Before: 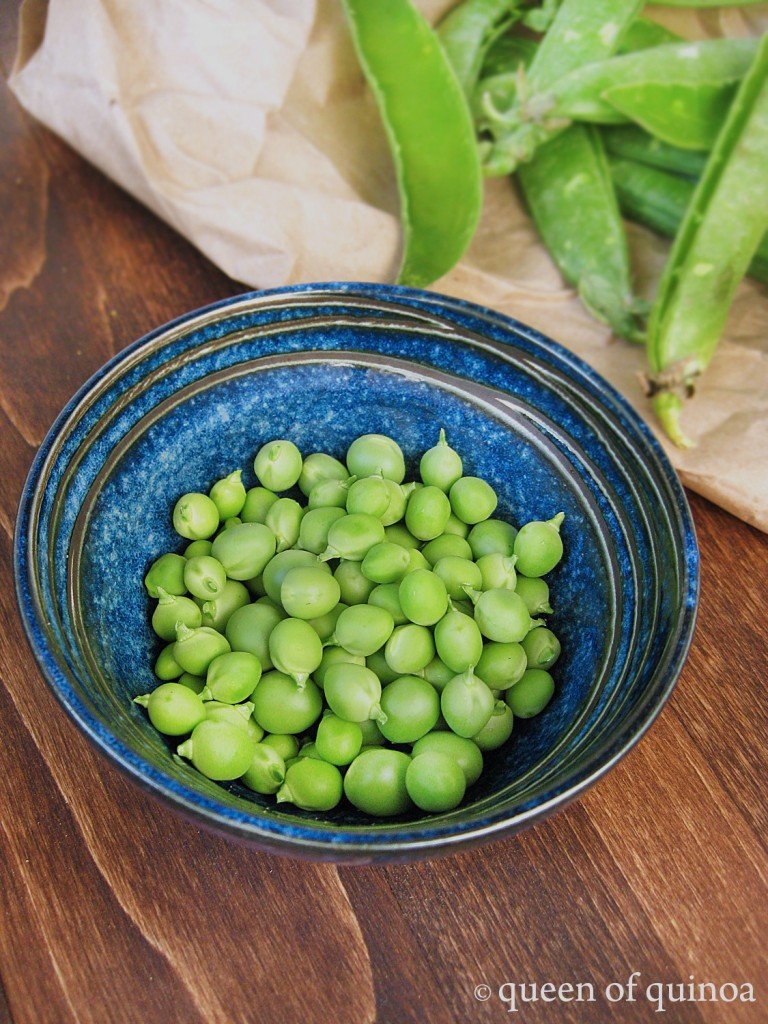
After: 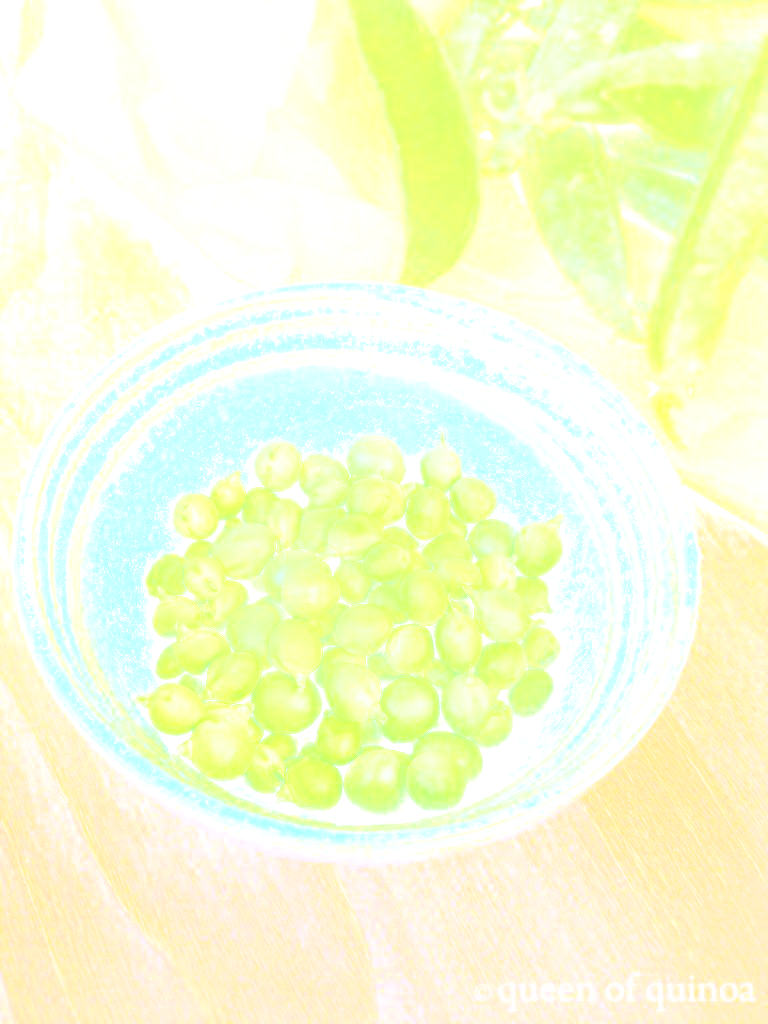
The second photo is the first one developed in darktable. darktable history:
sharpen: on, module defaults
base curve: curves: ch0 [(0, 0) (0.028, 0.03) (0.121, 0.232) (0.46, 0.748) (0.859, 0.968) (1, 1)], preserve colors none
bloom: size 85%, threshold 5%, strength 85%
